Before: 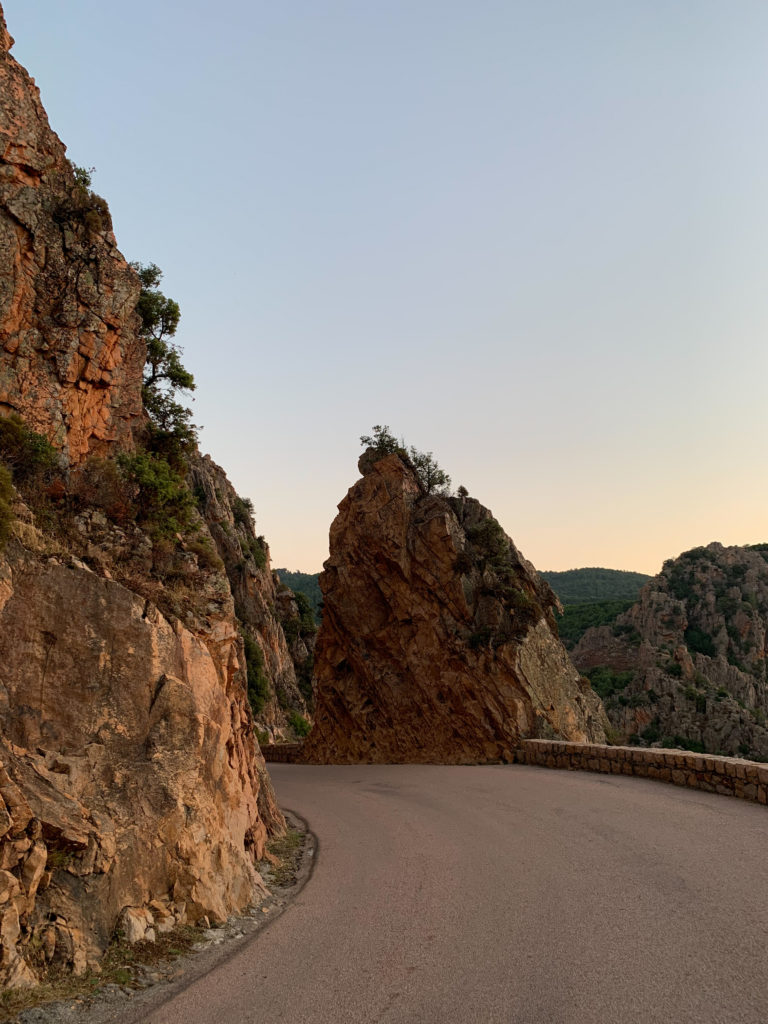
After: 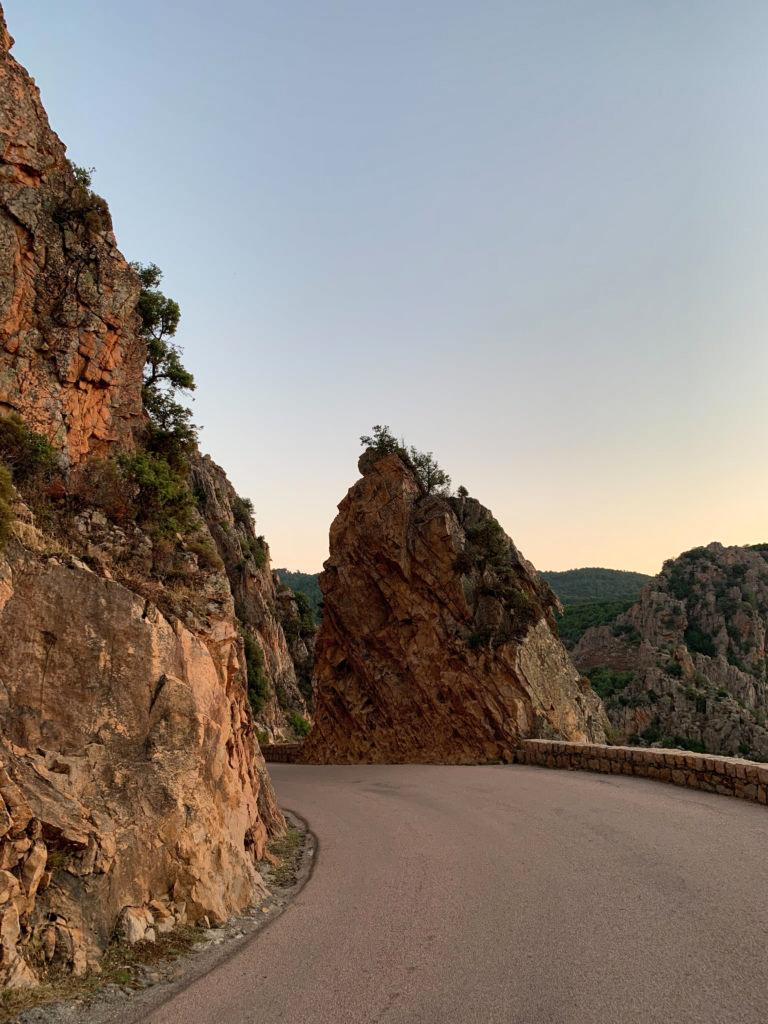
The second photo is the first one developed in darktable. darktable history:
exposure: exposure 0.129 EV, compensate highlight preservation false
shadows and highlights: low approximation 0.01, soften with gaussian
